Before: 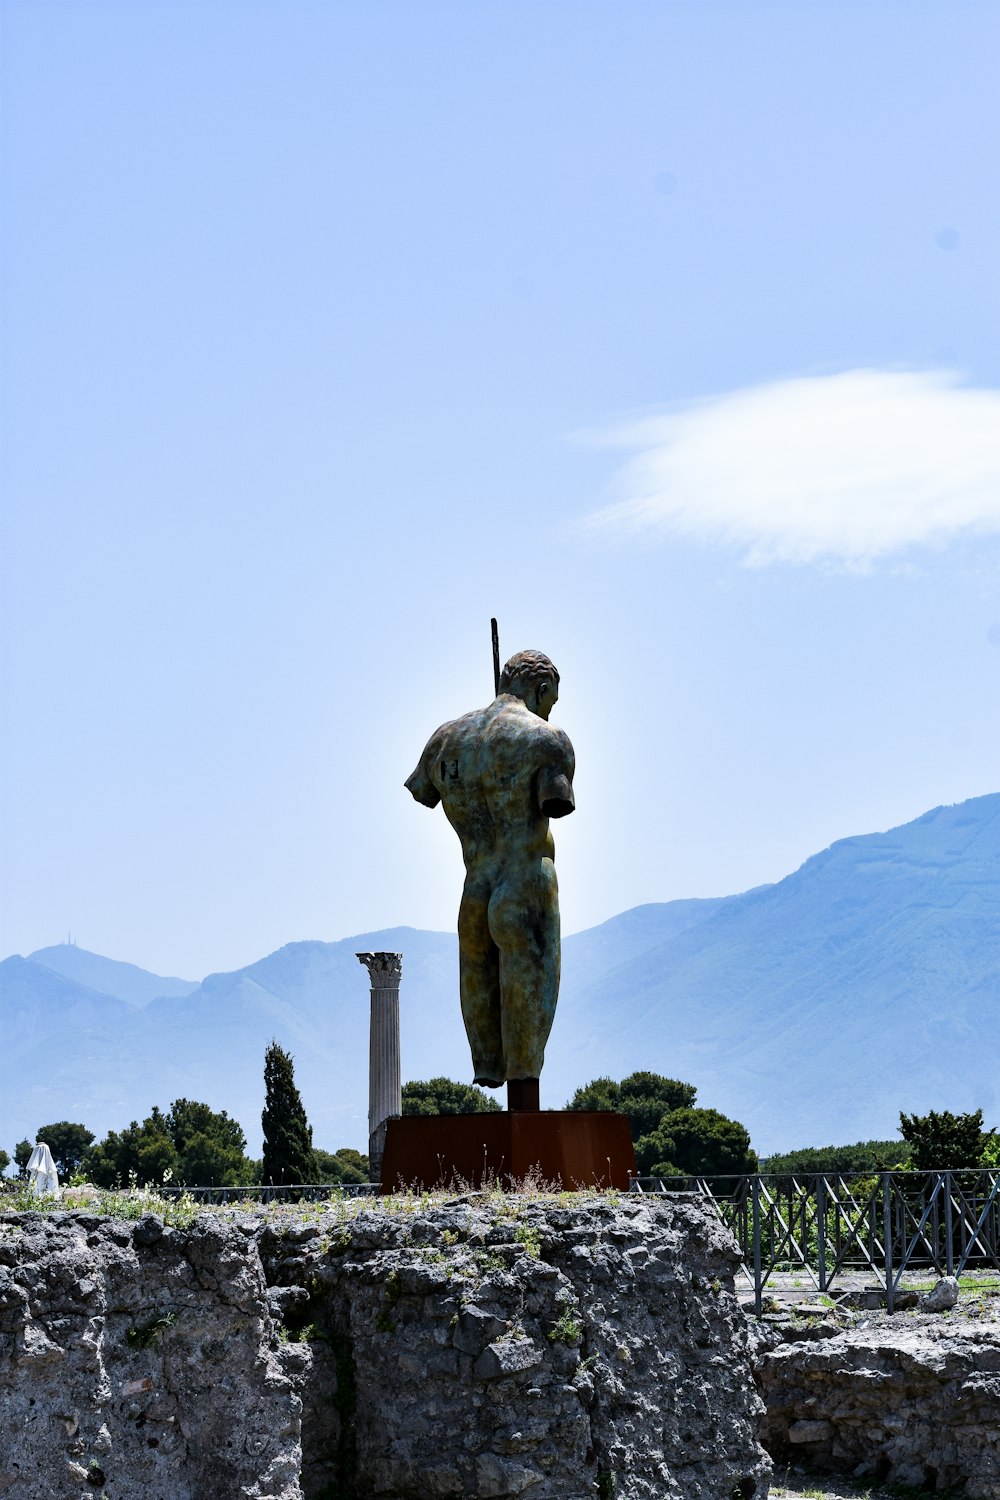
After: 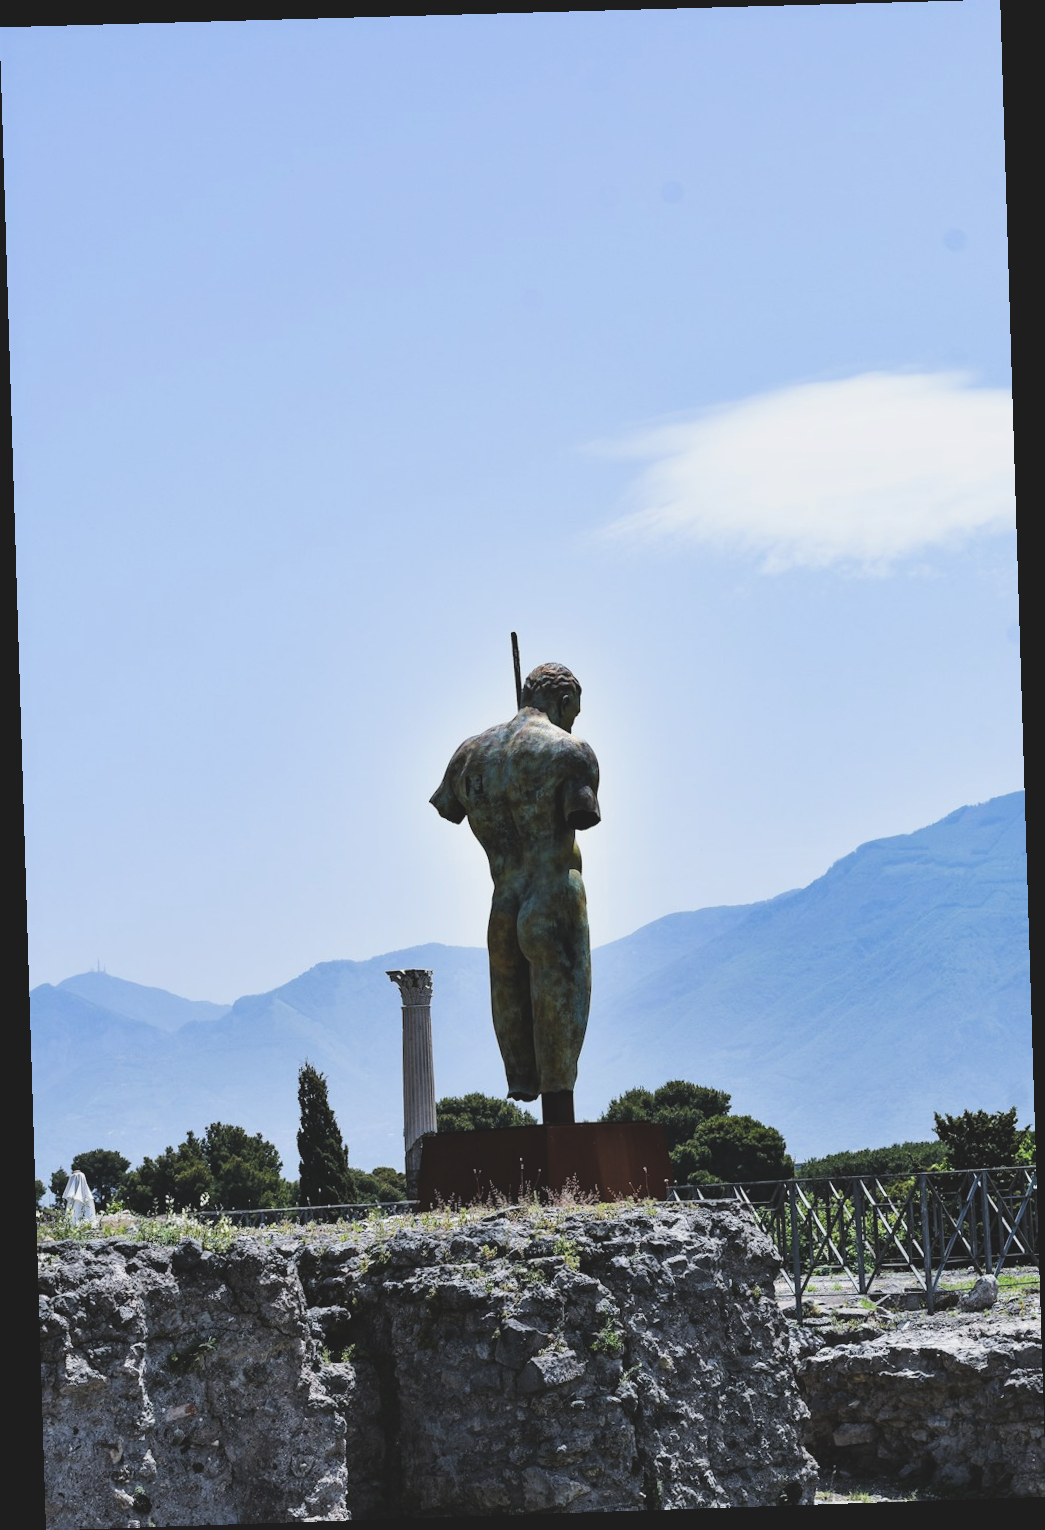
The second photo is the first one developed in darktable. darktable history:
filmic rgb: middle gray luminance 18.42%, black relative exposure -11.45 EV, white relative exposure 2.55 EV, threshold 6 EV, target black luminance 0%, hardness 8.41, latitude 99%, contrast 1.084, shadows ↔ highlights balance 0.505%, add noise in highlights 0, preserve chrominance max RGB, color science v3 (2019), use custom middle-gray values true, iterations of high-quality reconstruction 0, contrast in highlights soft, enable highlight reconstruction true
rotate and perspective: rotation -1.77°, lens shift (horizontal) 0.004, automatic cropping off
exposure: black level correction -0.025, exposure -0.117 EV, compensate highlight preservation false
